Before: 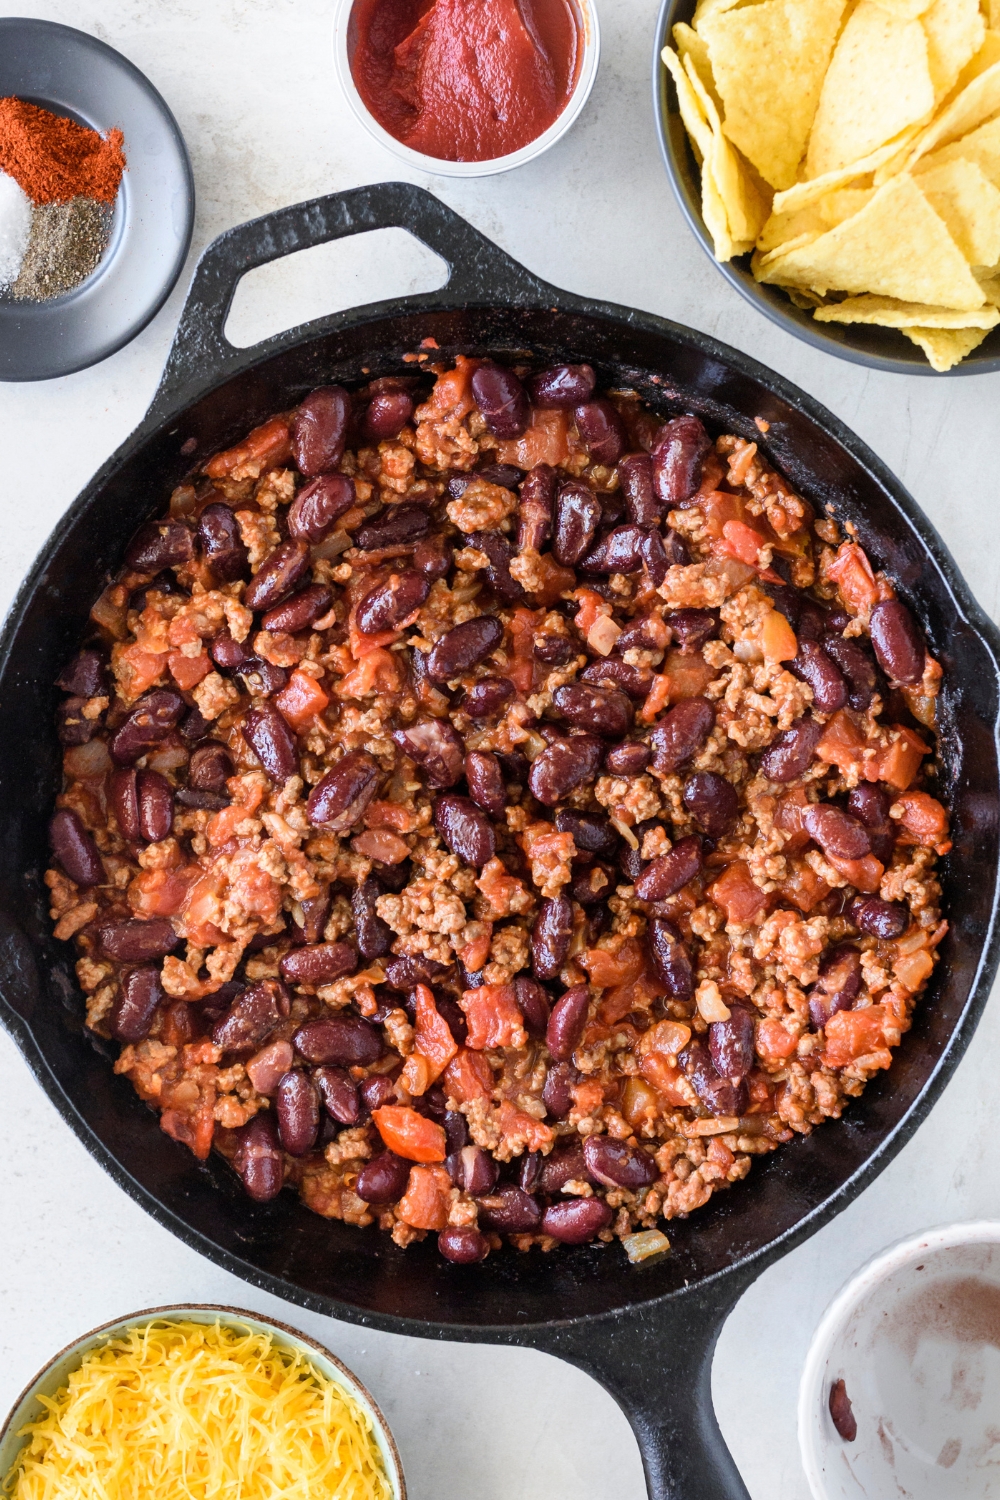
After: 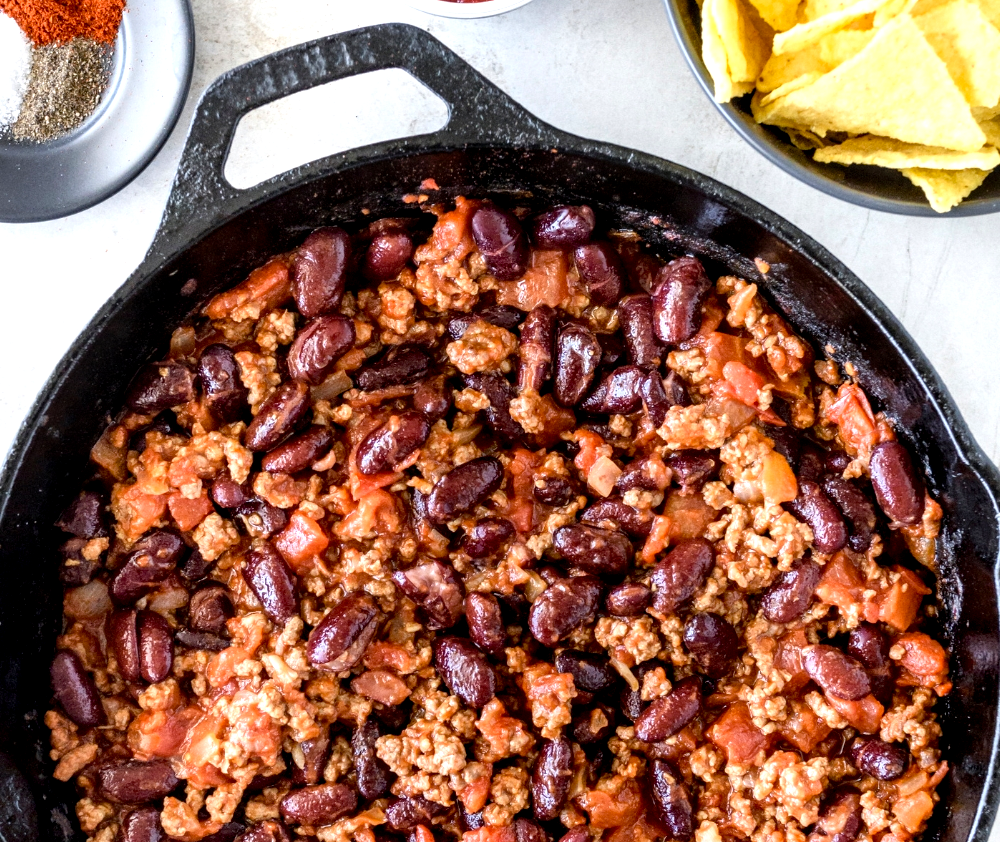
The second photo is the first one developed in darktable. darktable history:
crop and rotate: top 10.611%, bottom 33.246%
exposure: black level correction 0.01, exposure 0.11 EV, compensate highlight preservation false
tone equalizer: -8 EV -0.396 EV, -7 EV -0.382 EV, -6 EV -0.298 EV, -5 EV -0.19 EV, -3 EV 0.254 EV, -2 EV 0.306 EV, -1 EV 0.403 EV, +0 EV 0.422 EV, mask exposure compensation -0.494 EV
local contrast: on, module defaults
